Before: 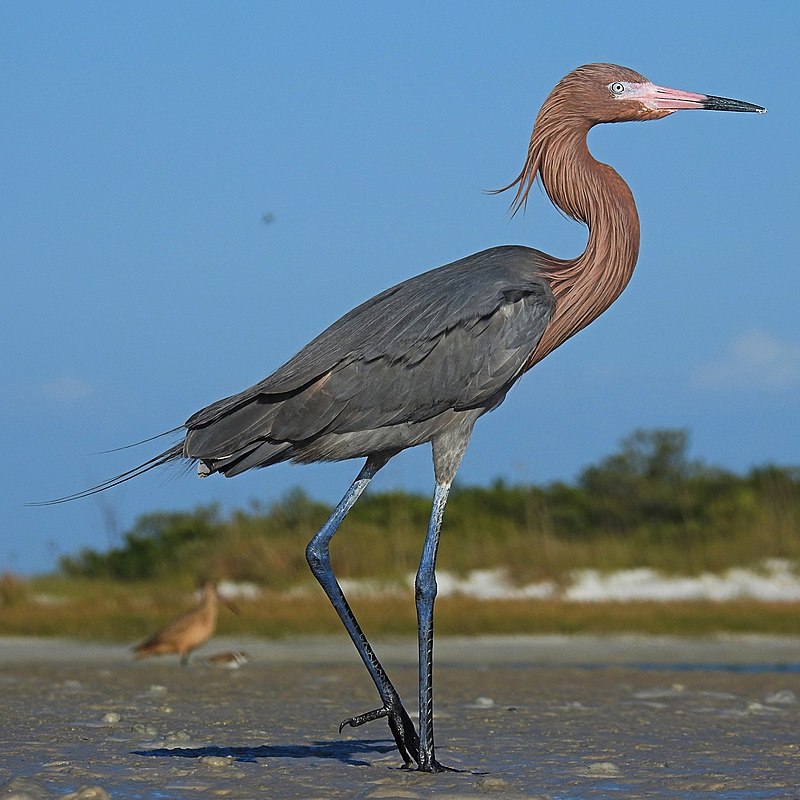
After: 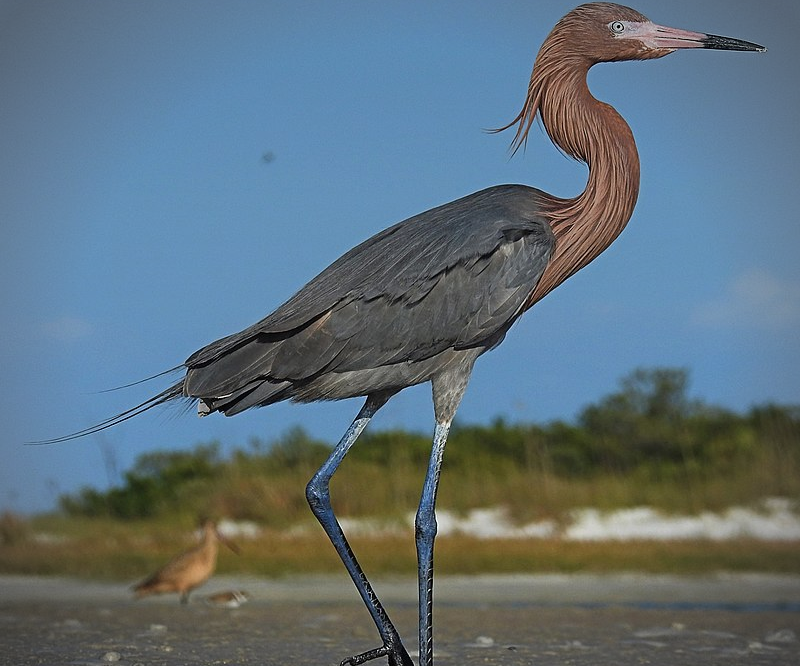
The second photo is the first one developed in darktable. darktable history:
exposure: exposure 0.127 EV, compensate highlight preservation false
tone equalizer: on, module defaults
vignetting: width/height ratio 1.094
graduated density: on, module defaults
crop: top 7.625%, bottom 8.027%
